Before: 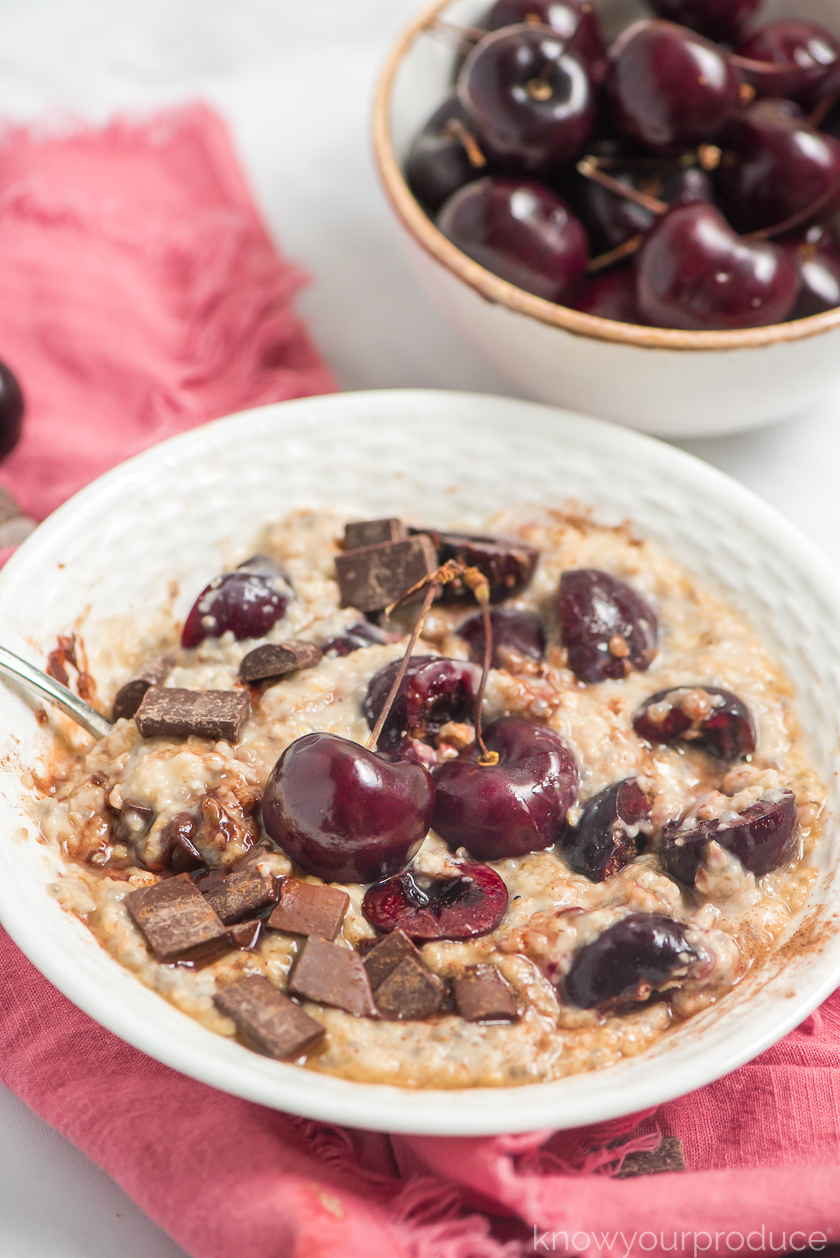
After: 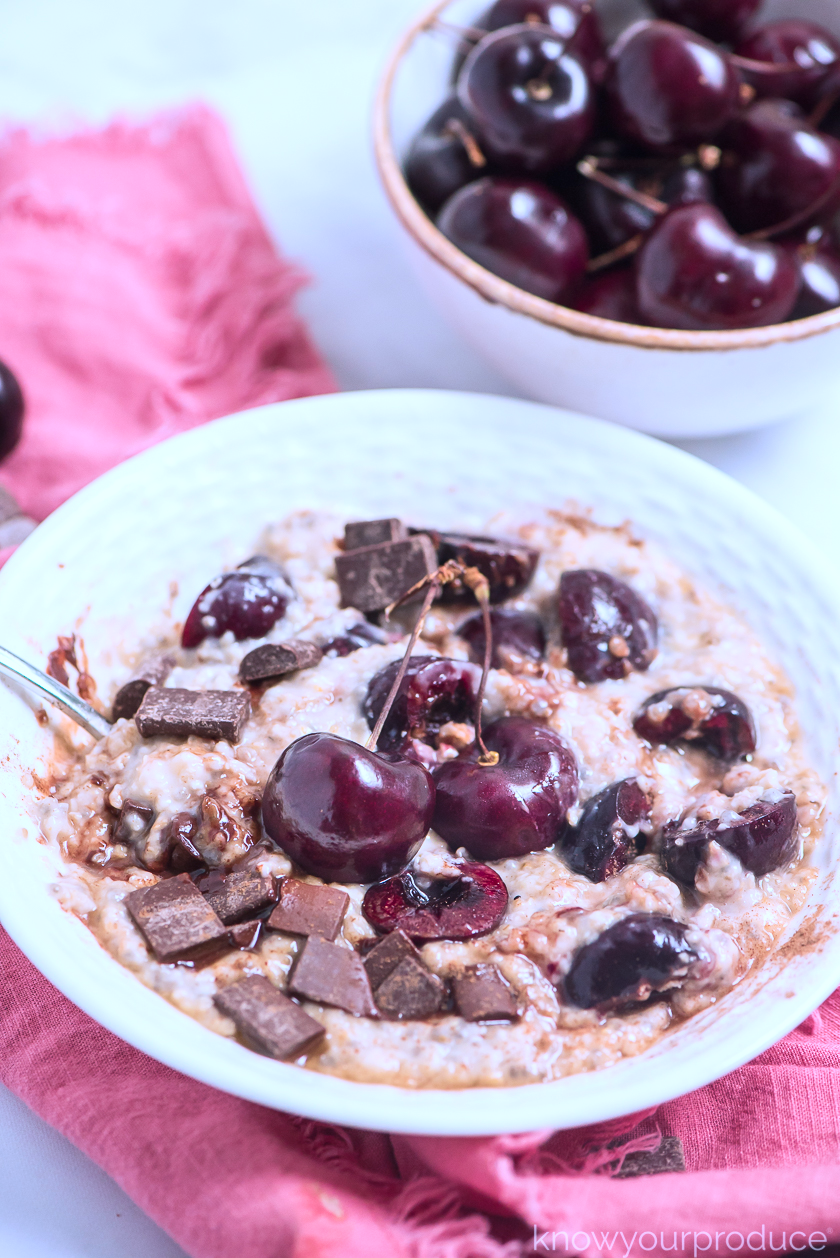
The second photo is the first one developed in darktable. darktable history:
exposure: black level correction 0, exposure 1.096 EV, compensate exposure bias true, compensate highlight preservation false
color calibration: illuminant as shot in camera, x 0.379, y 0.396, temperature 4137.13 K
color correction: highlights a* -0.782, highlights b* -9.62
contrast brightness saturation: contrast 0.143
